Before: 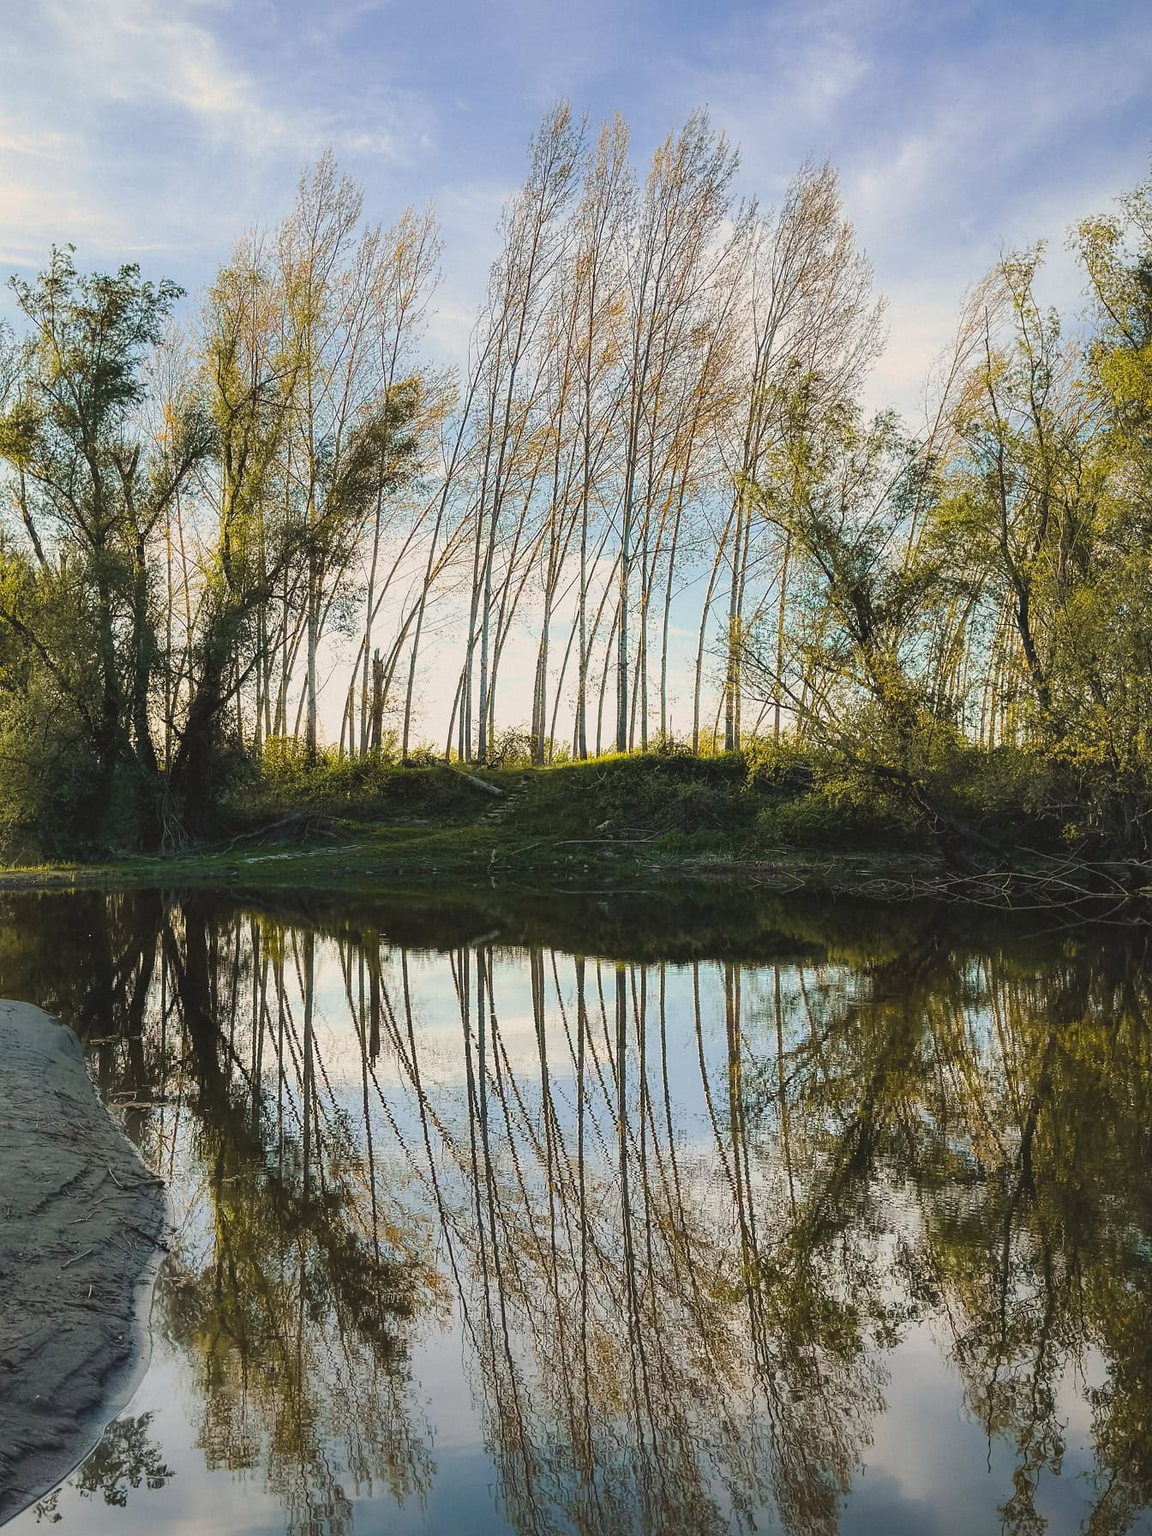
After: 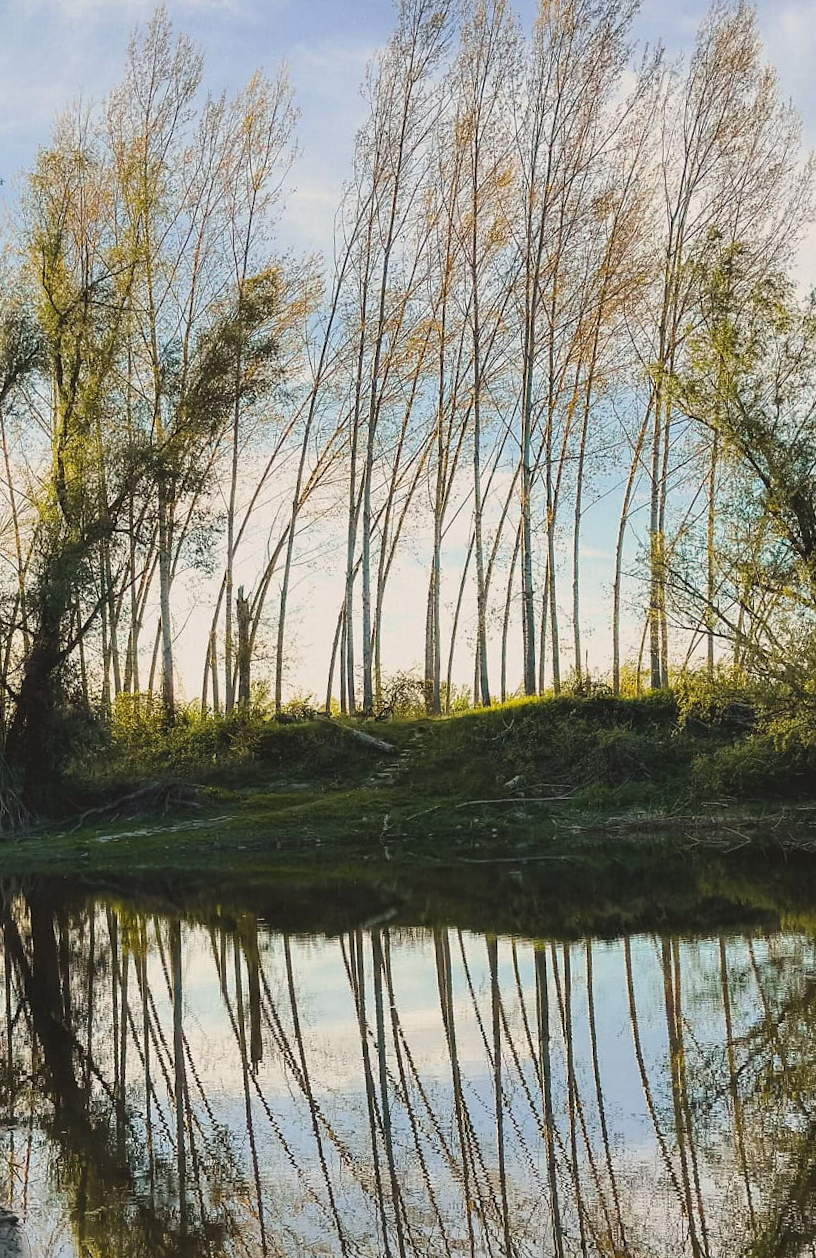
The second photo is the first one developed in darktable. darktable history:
crop: left 16.202%, top 11.208%, right 26.045%, bottom 20.557%
rotate and perspective: rotation -2.29°, automatic cropping off
